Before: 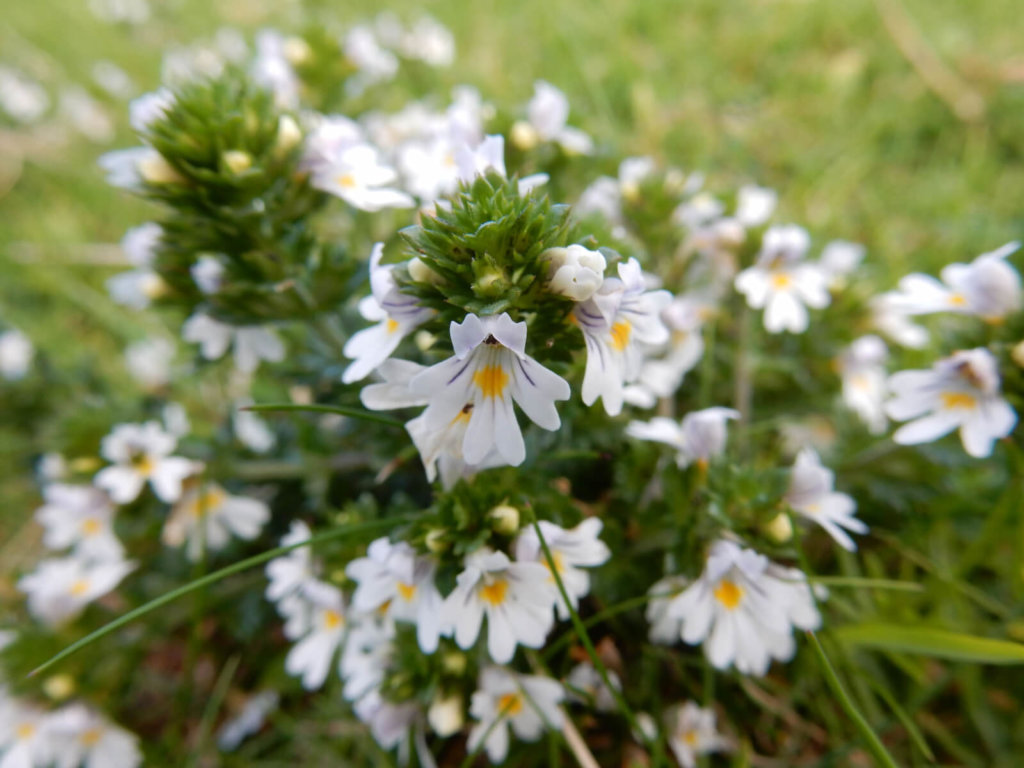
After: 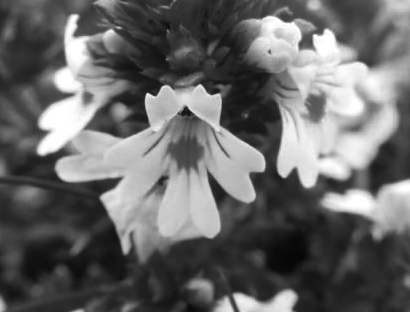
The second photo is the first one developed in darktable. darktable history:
contrast brightness saturation: contrast 0.102, saturation -0.295
color zones: curves: ch0 [(0.287, 0.048) (0.493, 0.484) (0.737, 0.816)]; ch1 [(0, 0) (0.143, 0) (0.286, 0) (0.429, 0) (0.571, 0) (0.714, 0) (0.857, 0)]
crop: left 29.846%, top 29.759%, right 30.017%, bottom 29.544%
